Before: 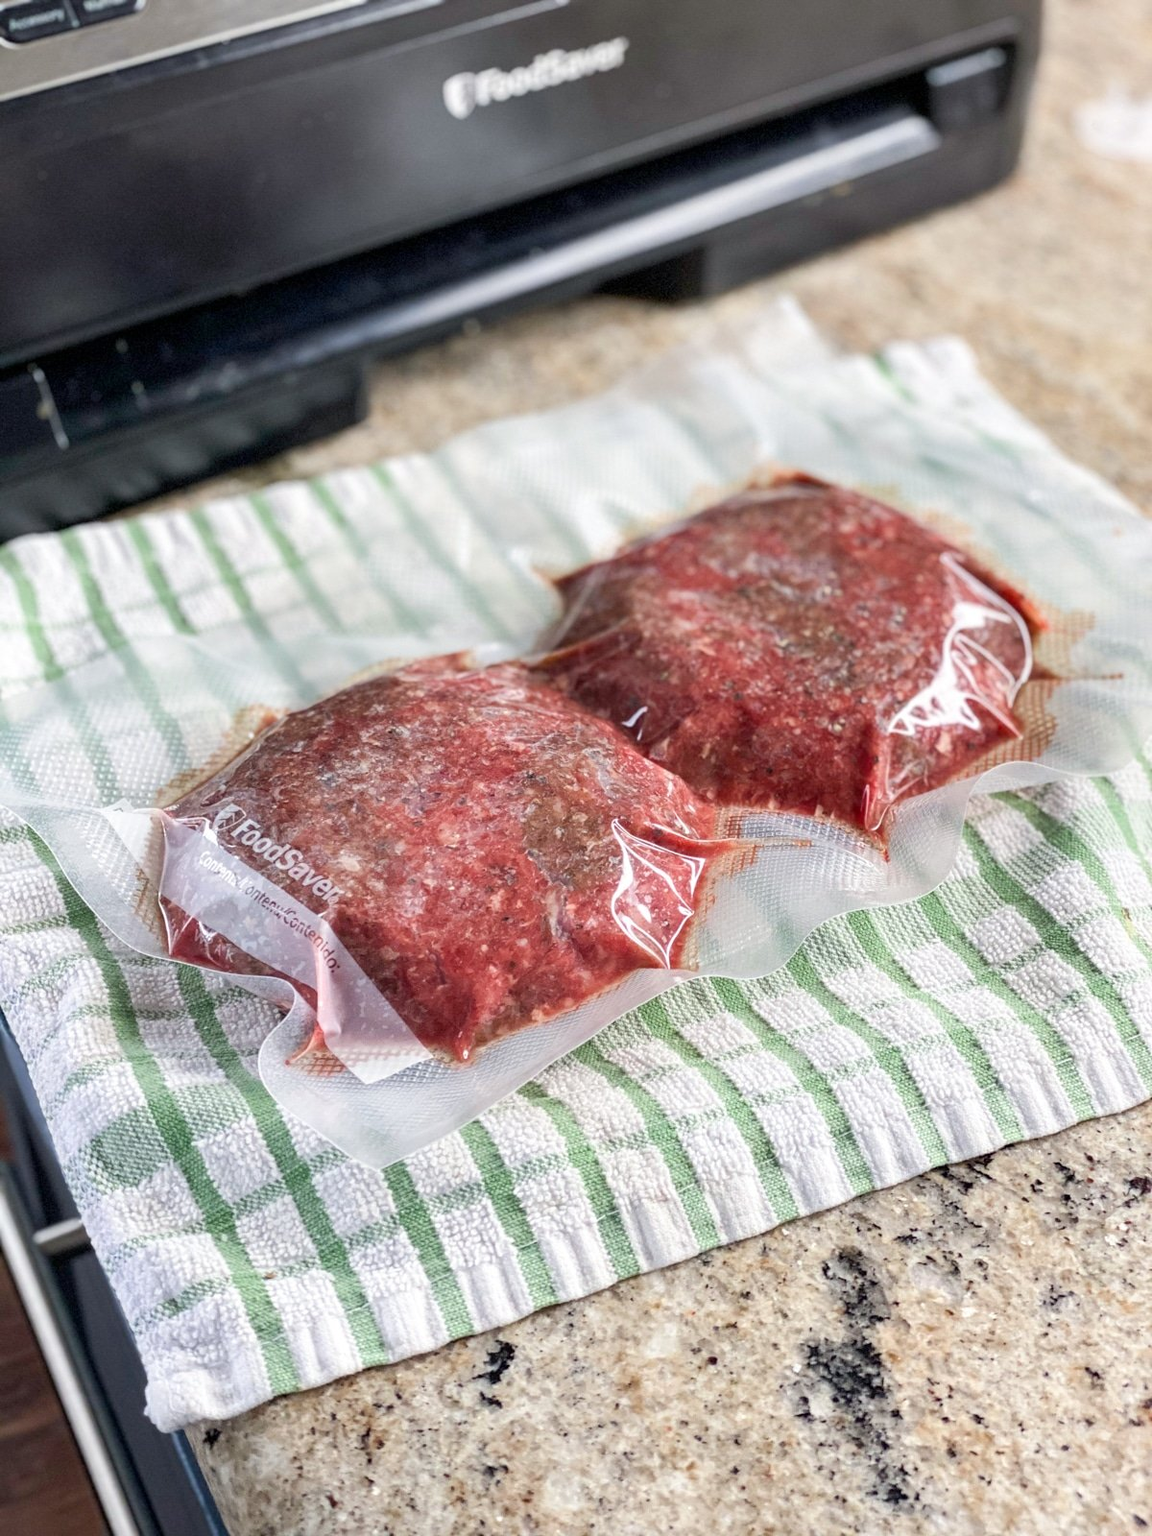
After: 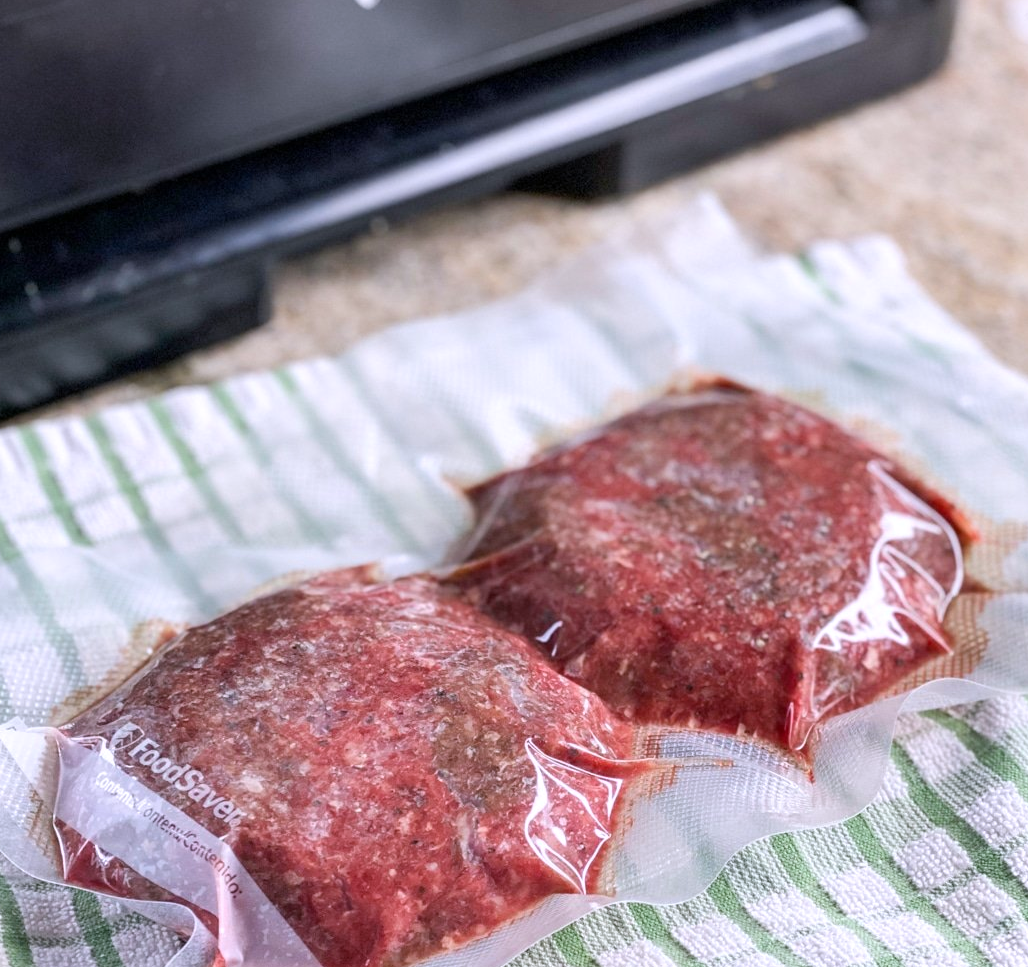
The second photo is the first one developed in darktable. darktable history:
white balance: red 1.004, blue 1.096
crop and rotate: left 9.345%, top 7.22%, right 4.982%, bottom 32.331%
